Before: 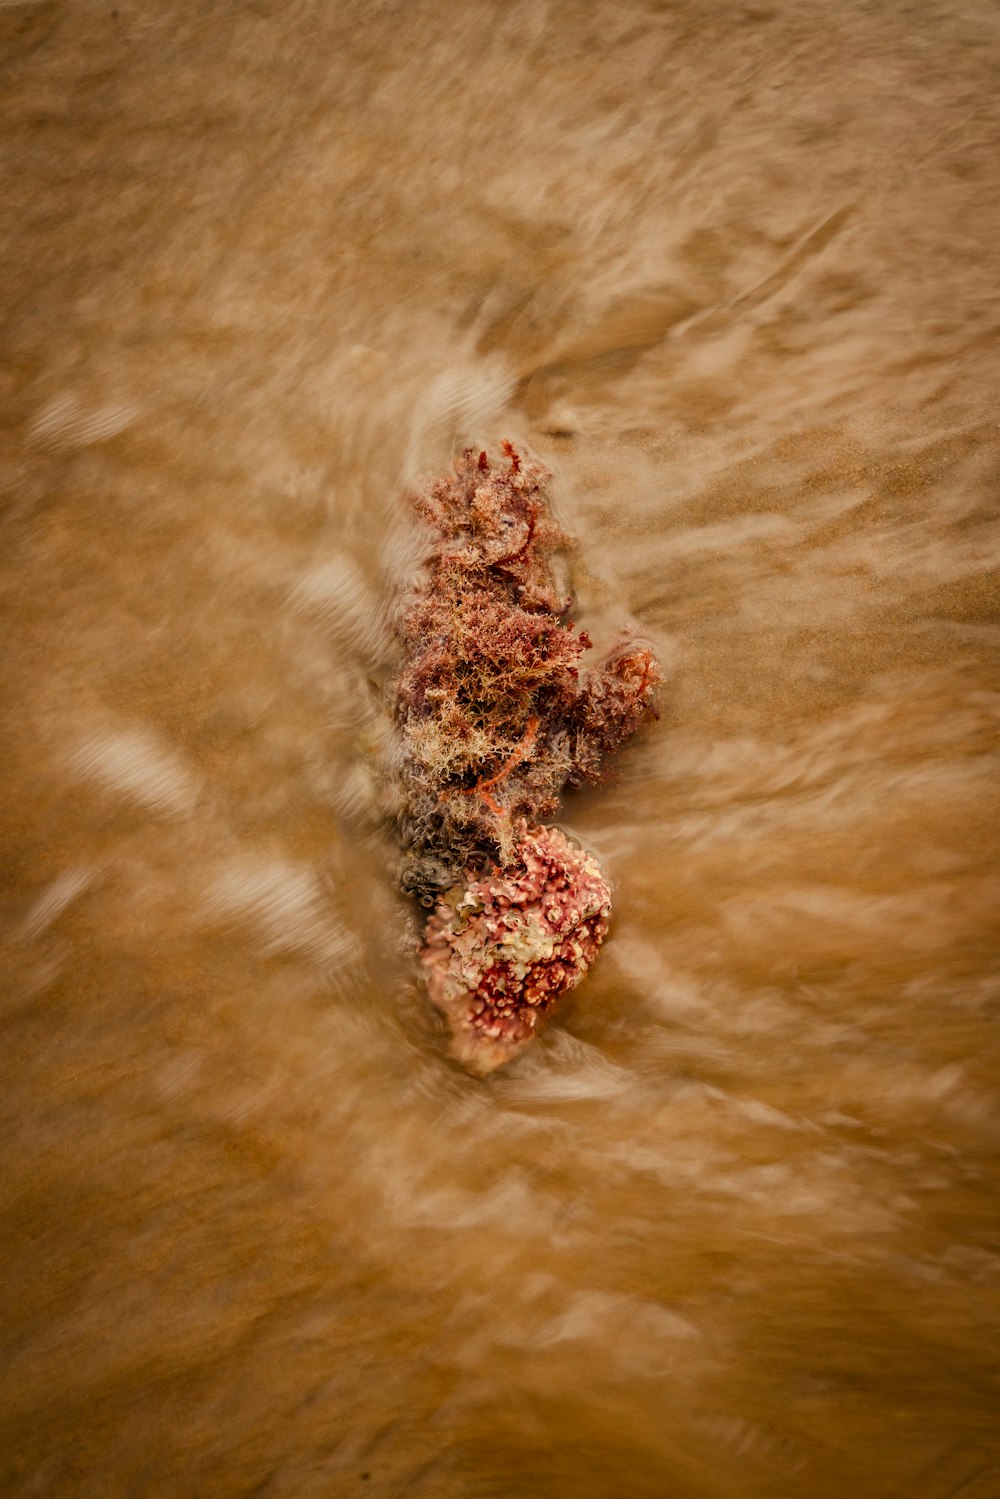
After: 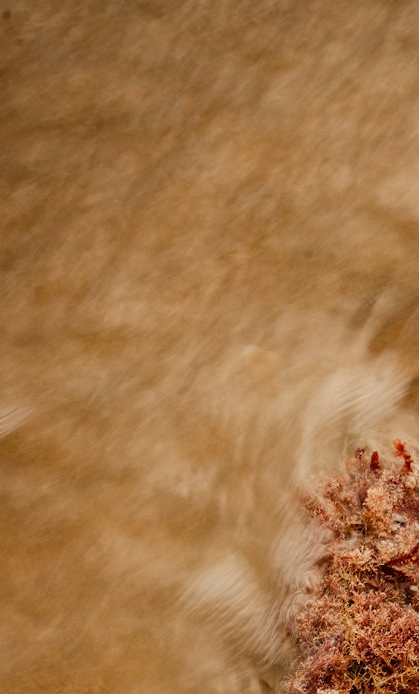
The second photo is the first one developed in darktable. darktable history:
crop and rotate: left 10.817%, top 0.062%, right 47.194%, bottom 53.626%
base curve: curves: ch0 [(0, 0) (0.297, 0.298) (1, 1)], preserve colors none
